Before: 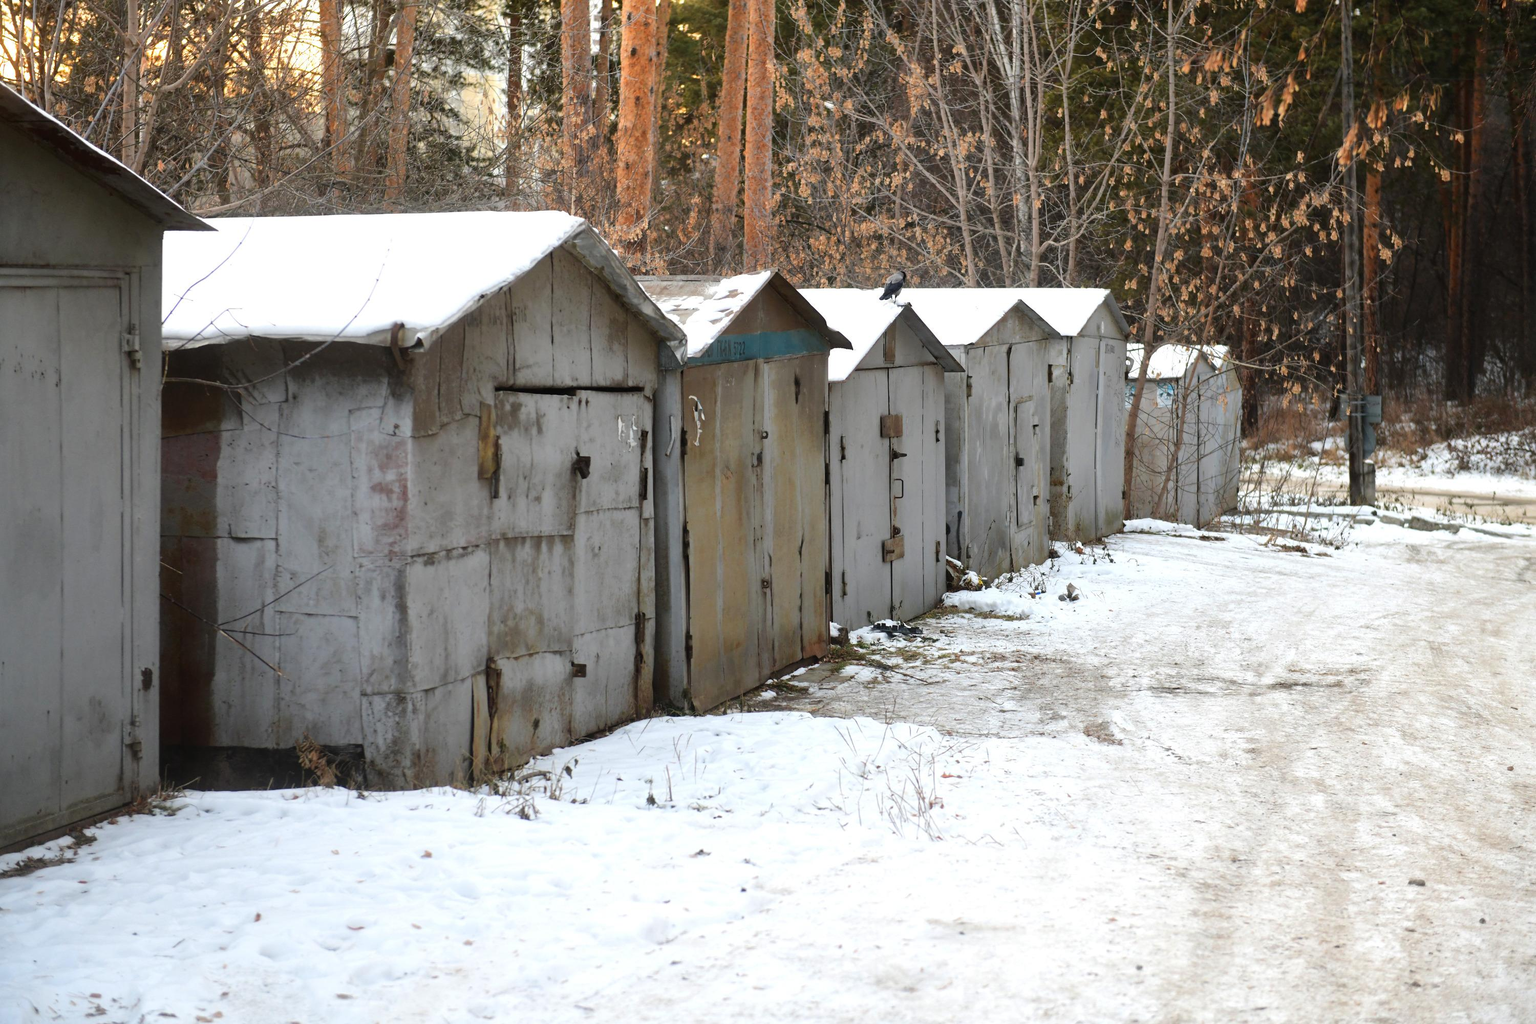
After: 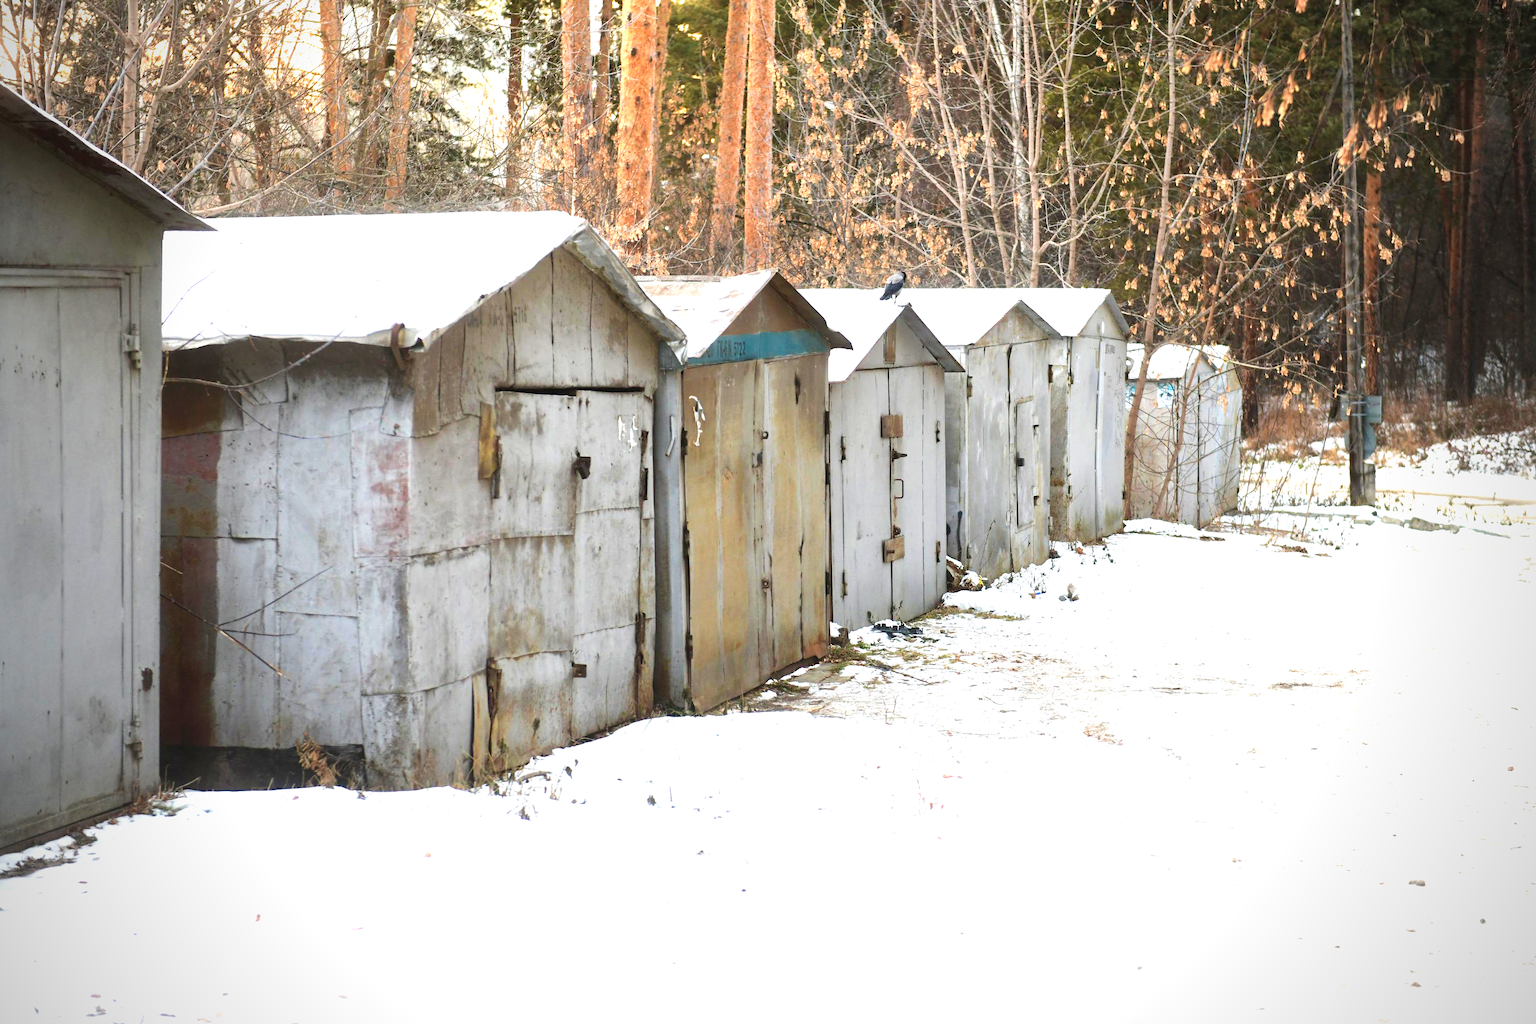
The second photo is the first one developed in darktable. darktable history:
vignetting: on, module defaults
velvia: on, module defaults
exposure: black level correction 0, exposure 1.195 EV, compensate exposure bias true, compensate highlight preservation false
